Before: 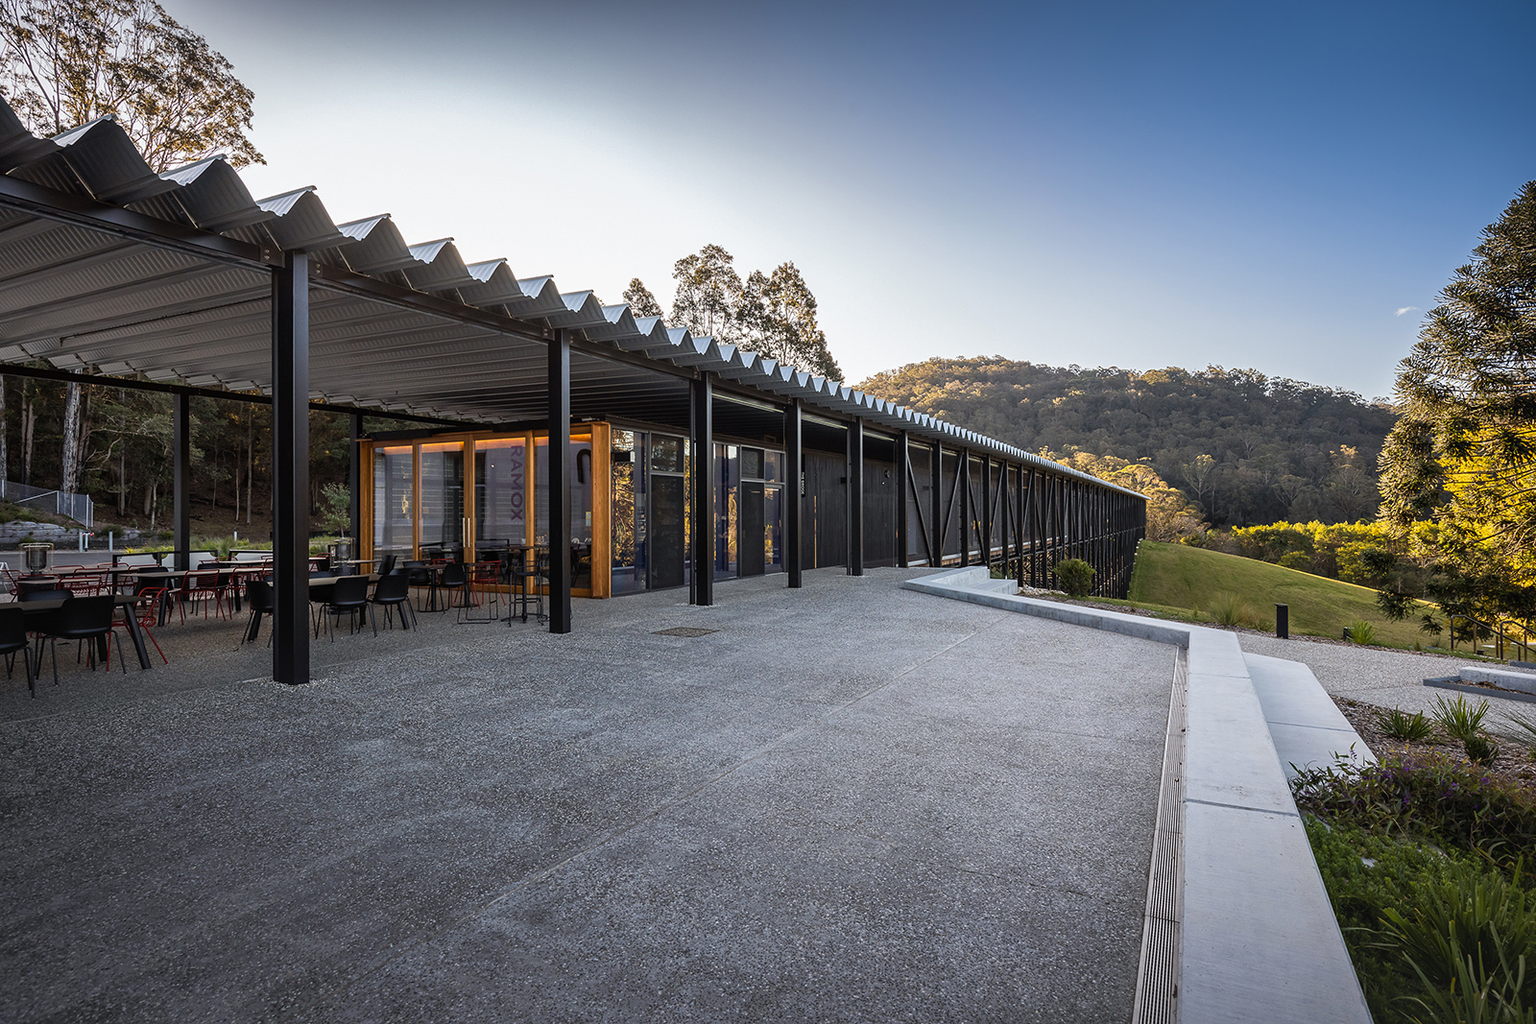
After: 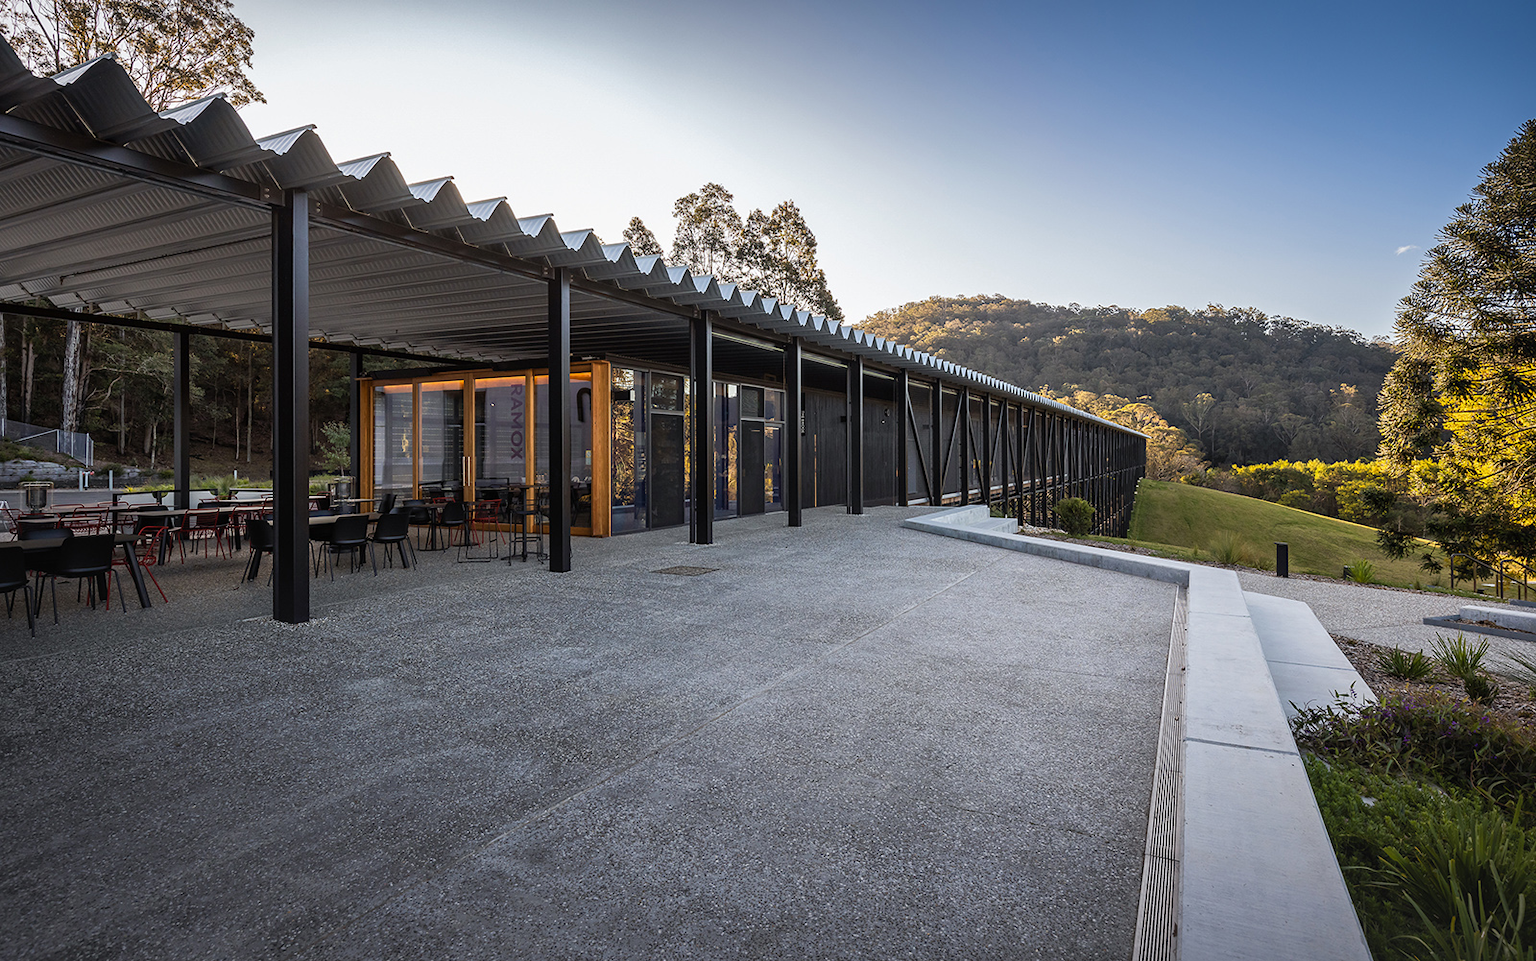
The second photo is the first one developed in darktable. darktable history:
crop and rotate: top 6.044%
